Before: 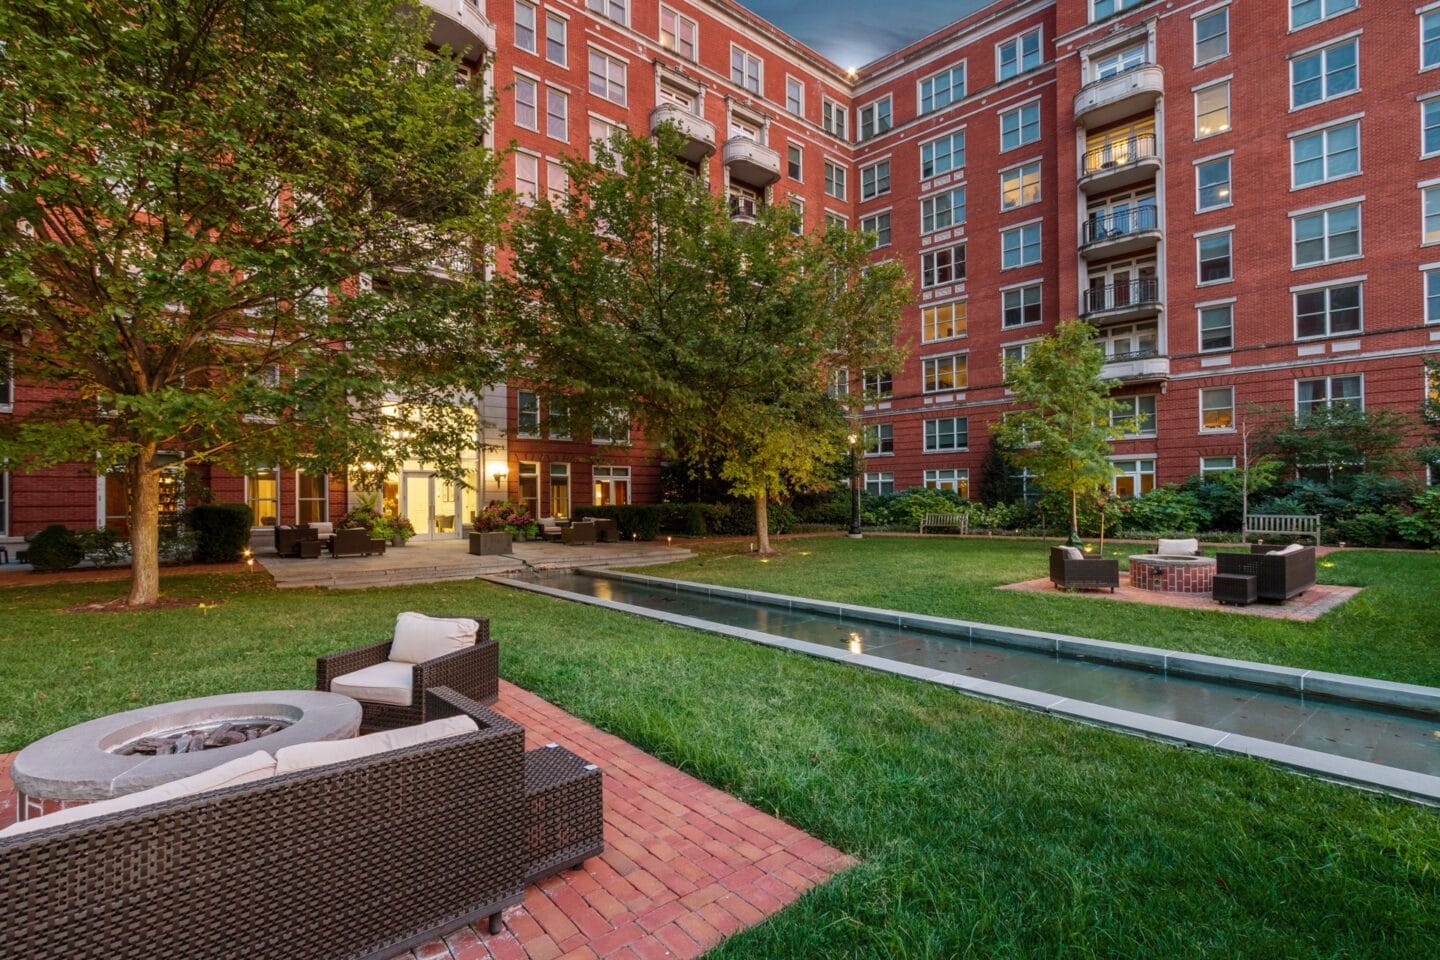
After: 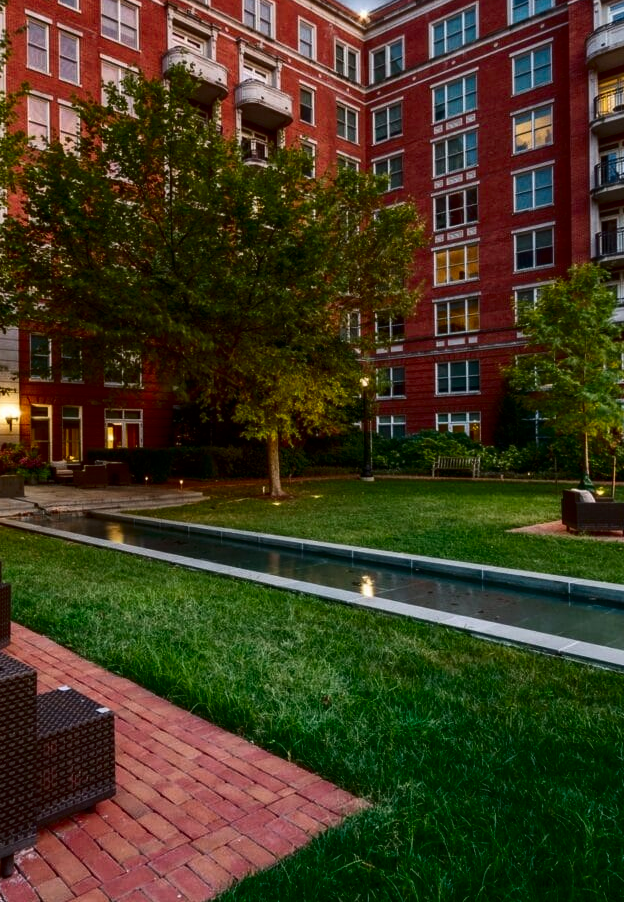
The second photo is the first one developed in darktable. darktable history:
crop: left 33.898%, top 5.946%, right 22.712%
contrast brightness saturation: contrast 0.189, brightness -0.231, saturation 0.108
